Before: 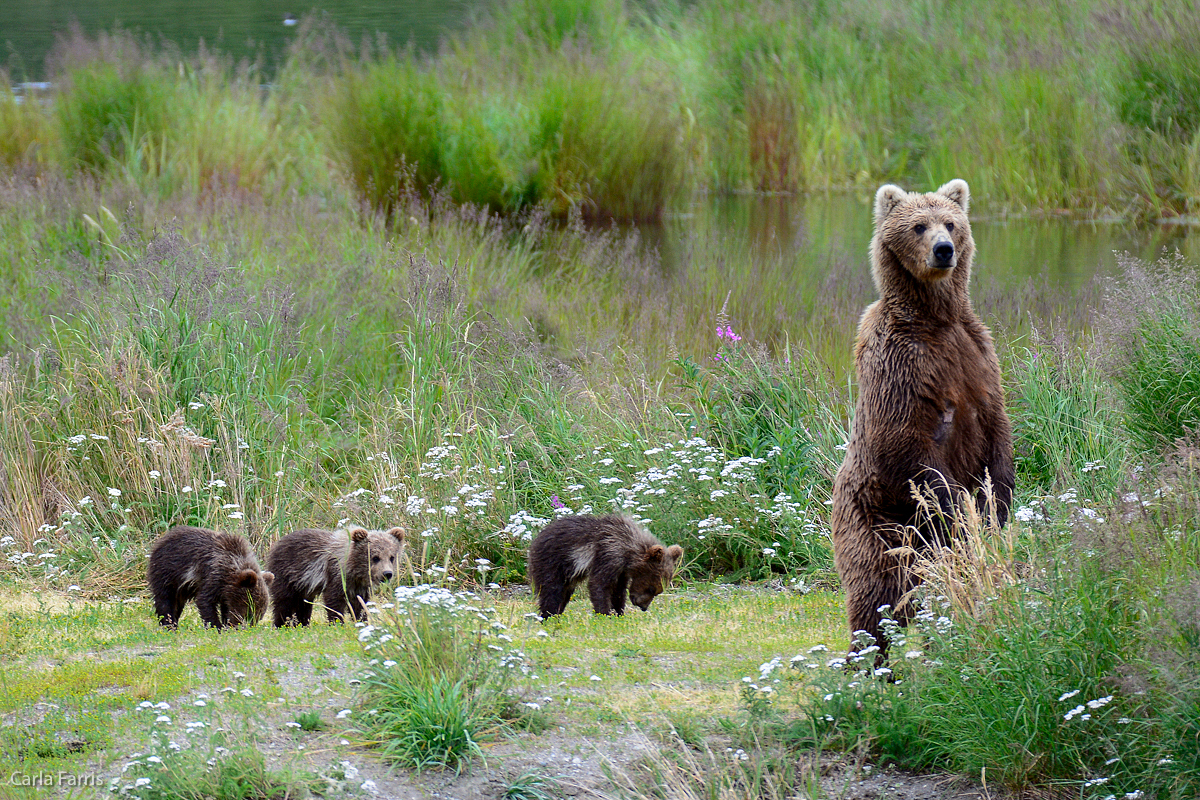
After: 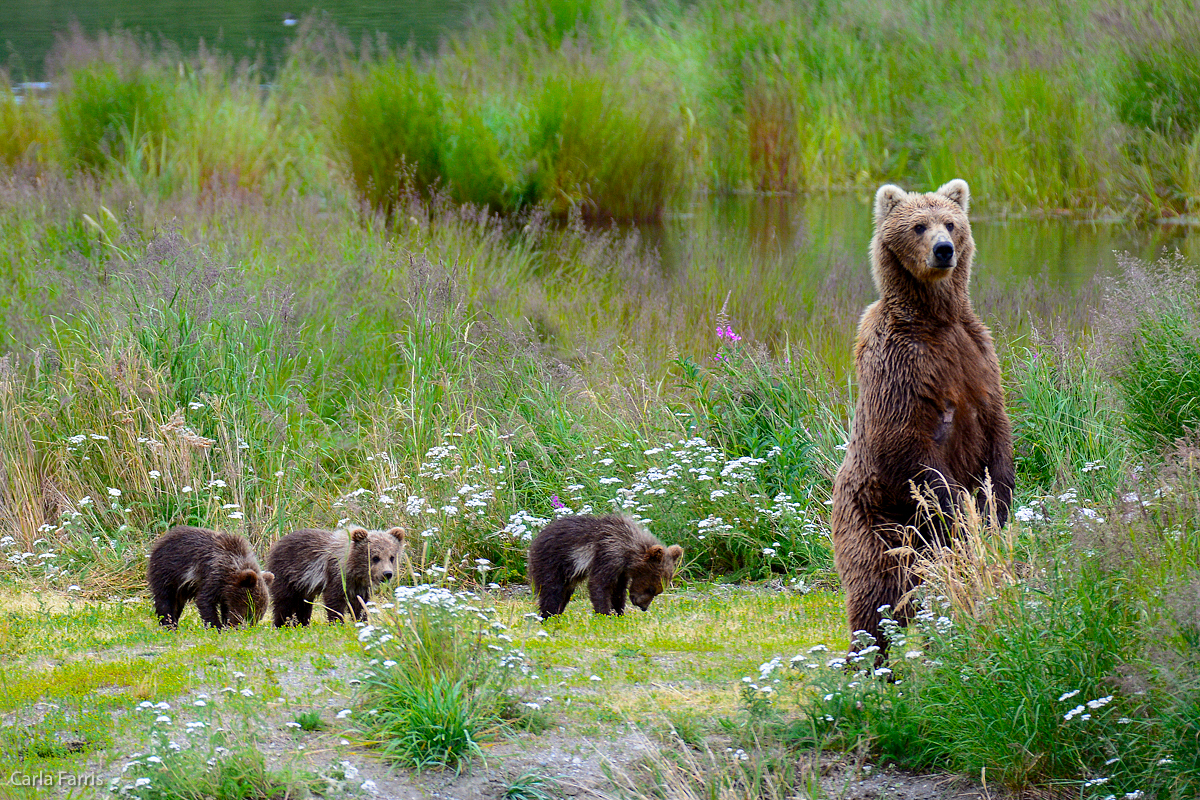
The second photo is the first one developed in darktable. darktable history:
color balance rgb: perceptual saturation grading › global saturation 29.397%
